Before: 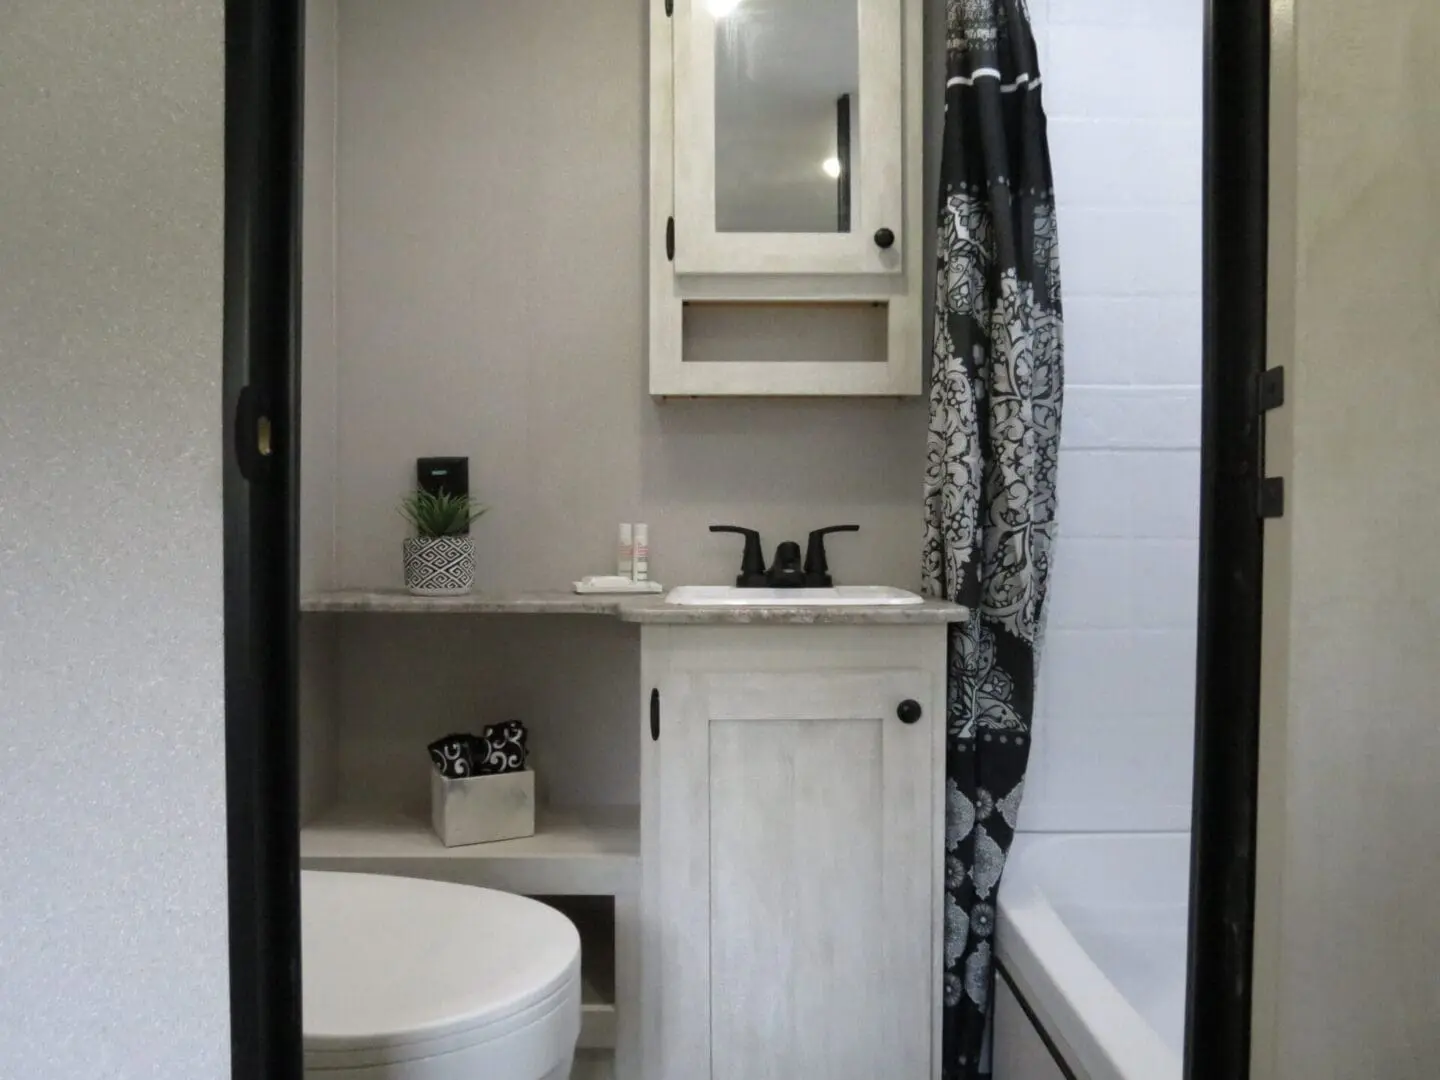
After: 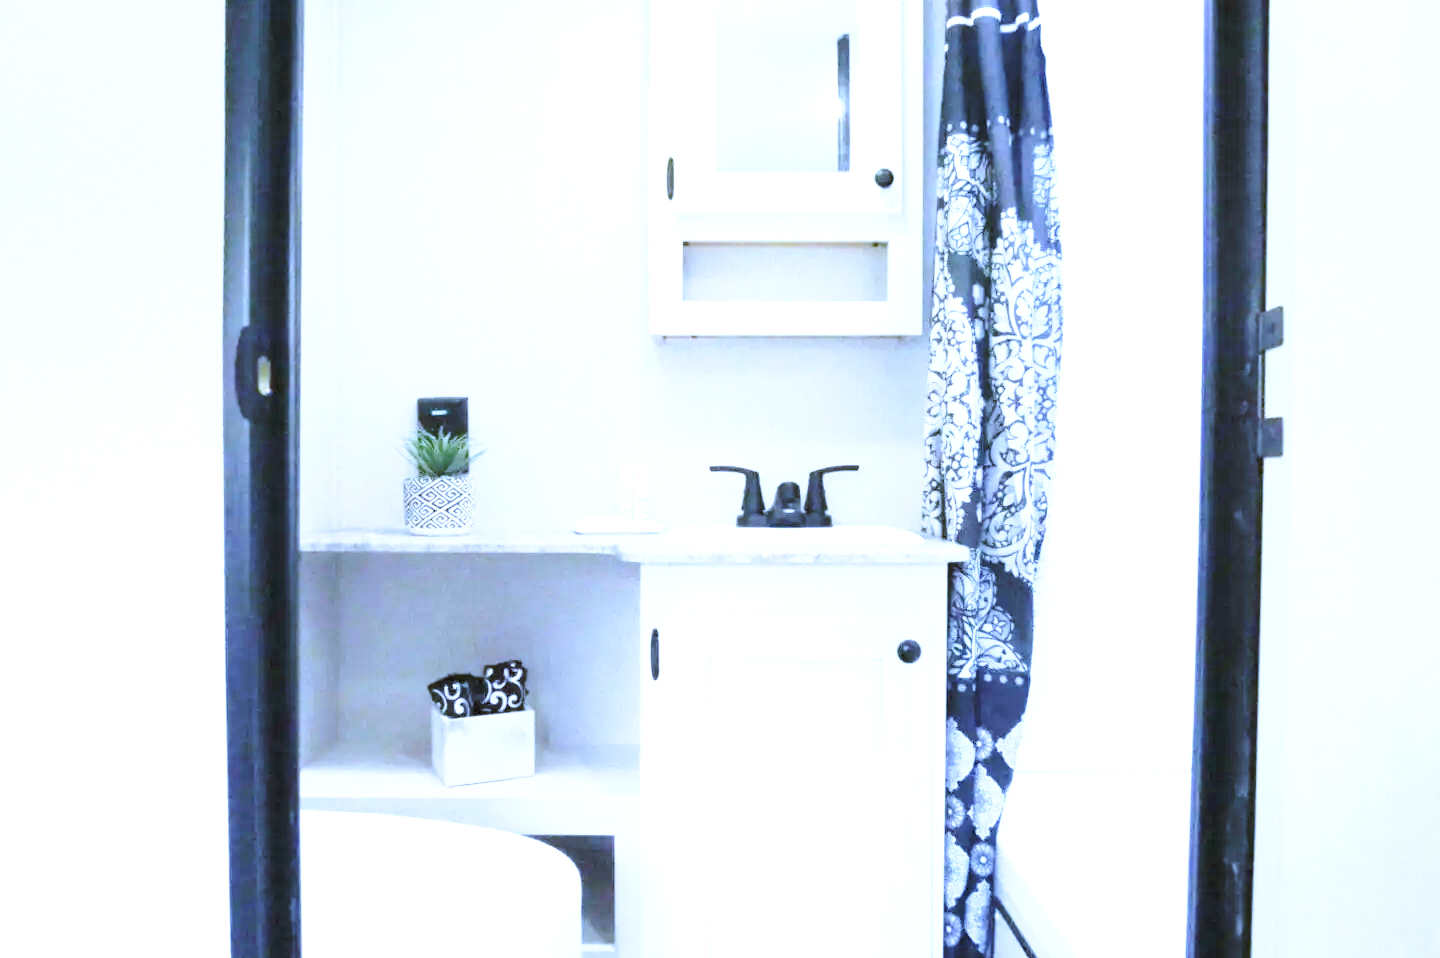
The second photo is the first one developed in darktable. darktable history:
crop and rotate: top 5.609%, bottom 5.609%
contrast brightness saturation: brightness 0.13
base curve: curves: ch0 [(0, 0) (0.028, 0.03) (0.121, 0.232) (0.46, 0.748) (0.859, 0.968) (1, 1)], preserve colors none
exposure: exposure 2.207 EV, compensate highlight preservation false
white balance: red 0.766, blue 1.537
